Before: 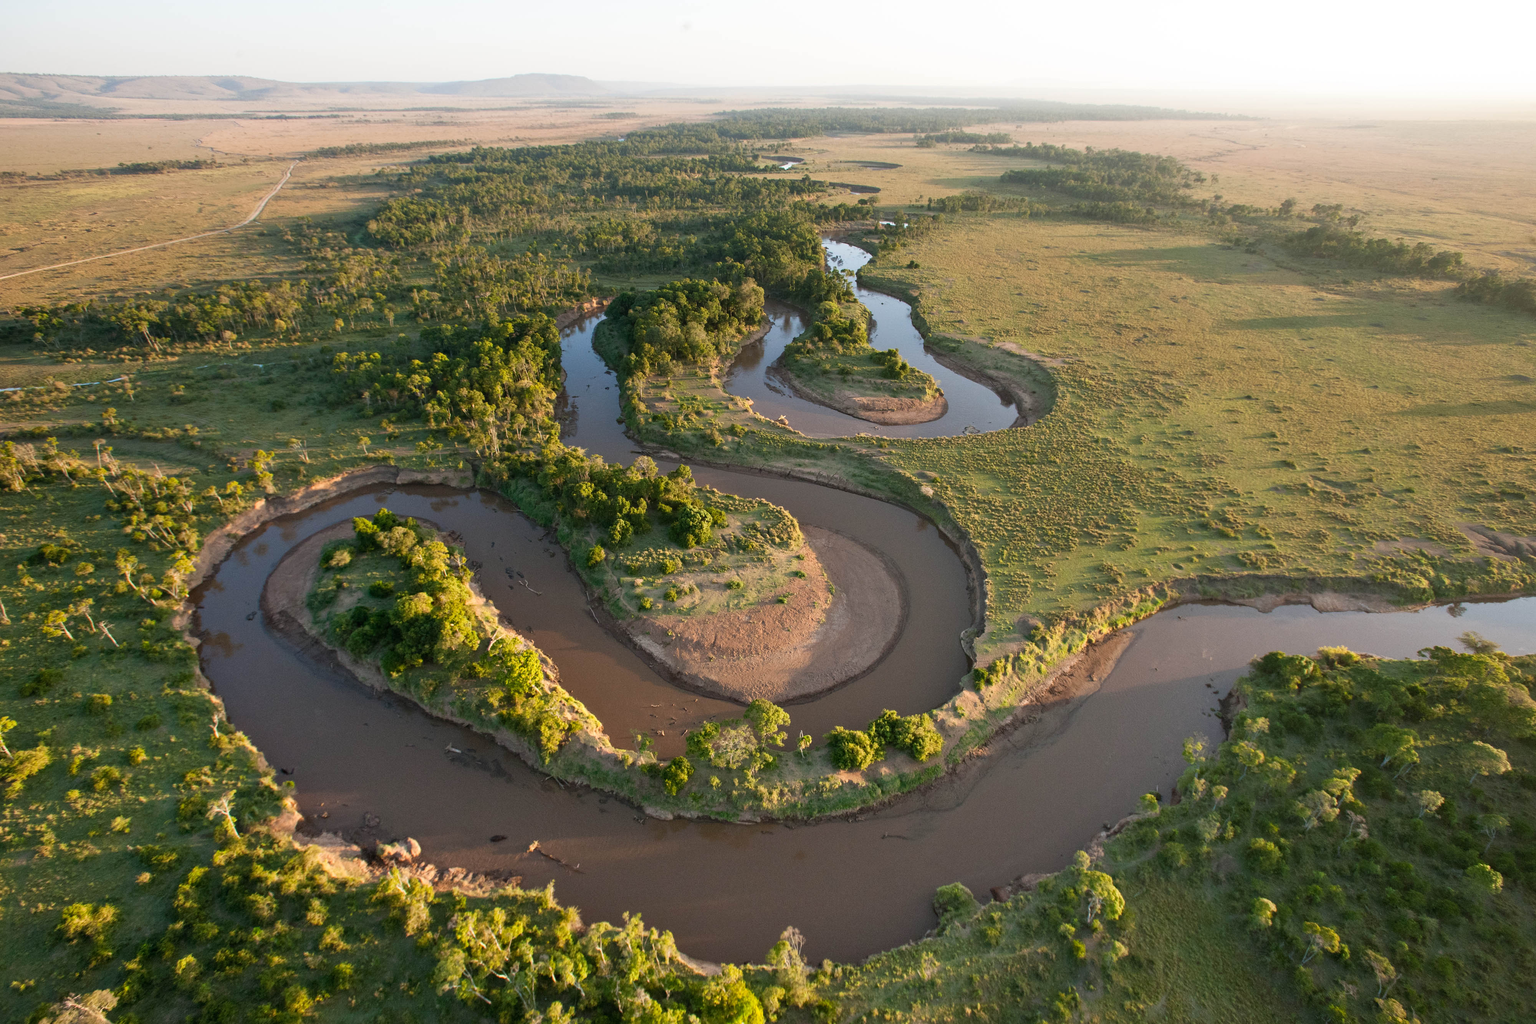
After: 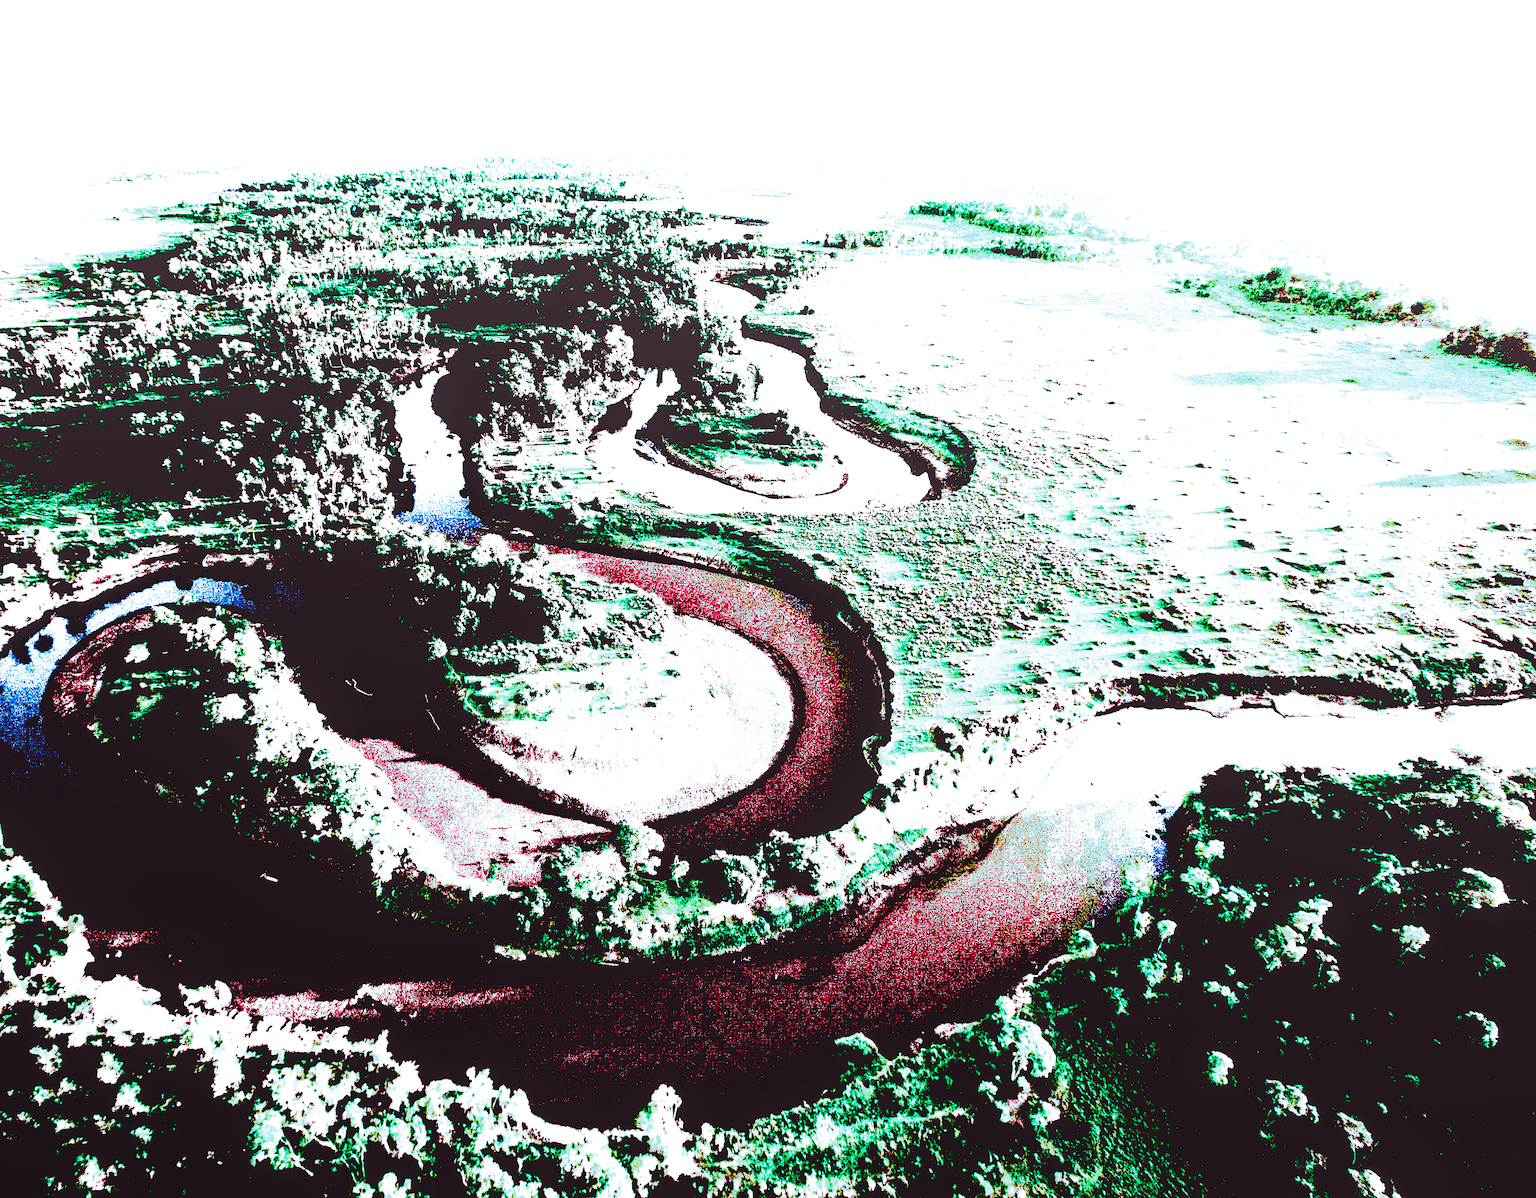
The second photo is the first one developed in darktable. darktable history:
contrast brightness saturation: contrast 0.24, brightness 0.26, saturation 0.39
exposure: black level correction 0.1, exposure 3 EV, compensate highlight preservation false
color balance rgb: linear chroma grading › global chroma 15%, perceptual saturation grading › global saturation 30%
local contrast: detail 130%
crop and rotate: left 14.584%
split-toning: shadows › hue 327.6°, highlights › hue 198°, highlights › saturation 0.55, balance -21.25, compress 0%
